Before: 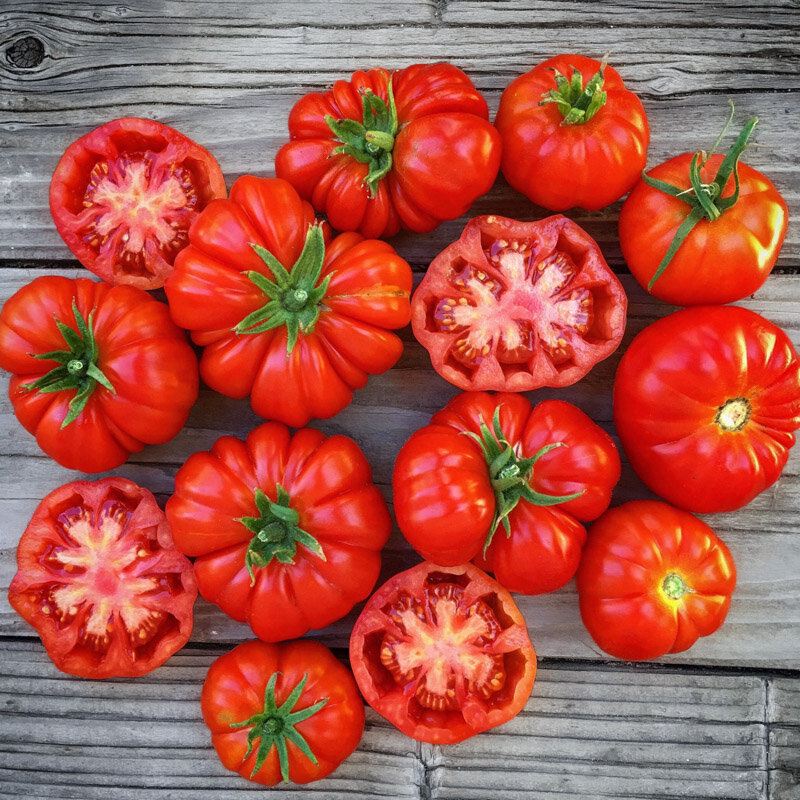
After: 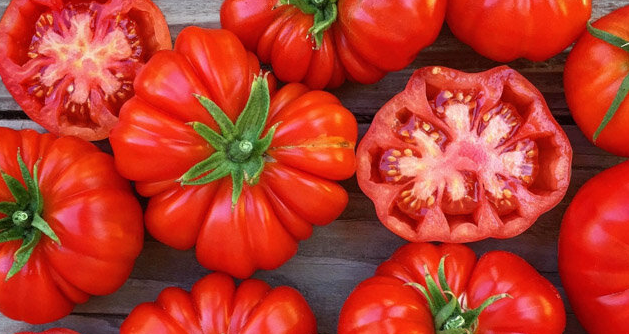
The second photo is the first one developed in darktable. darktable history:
crop: left 6.985%, top 18.71%, right 14.33%, bottom 39.502%
